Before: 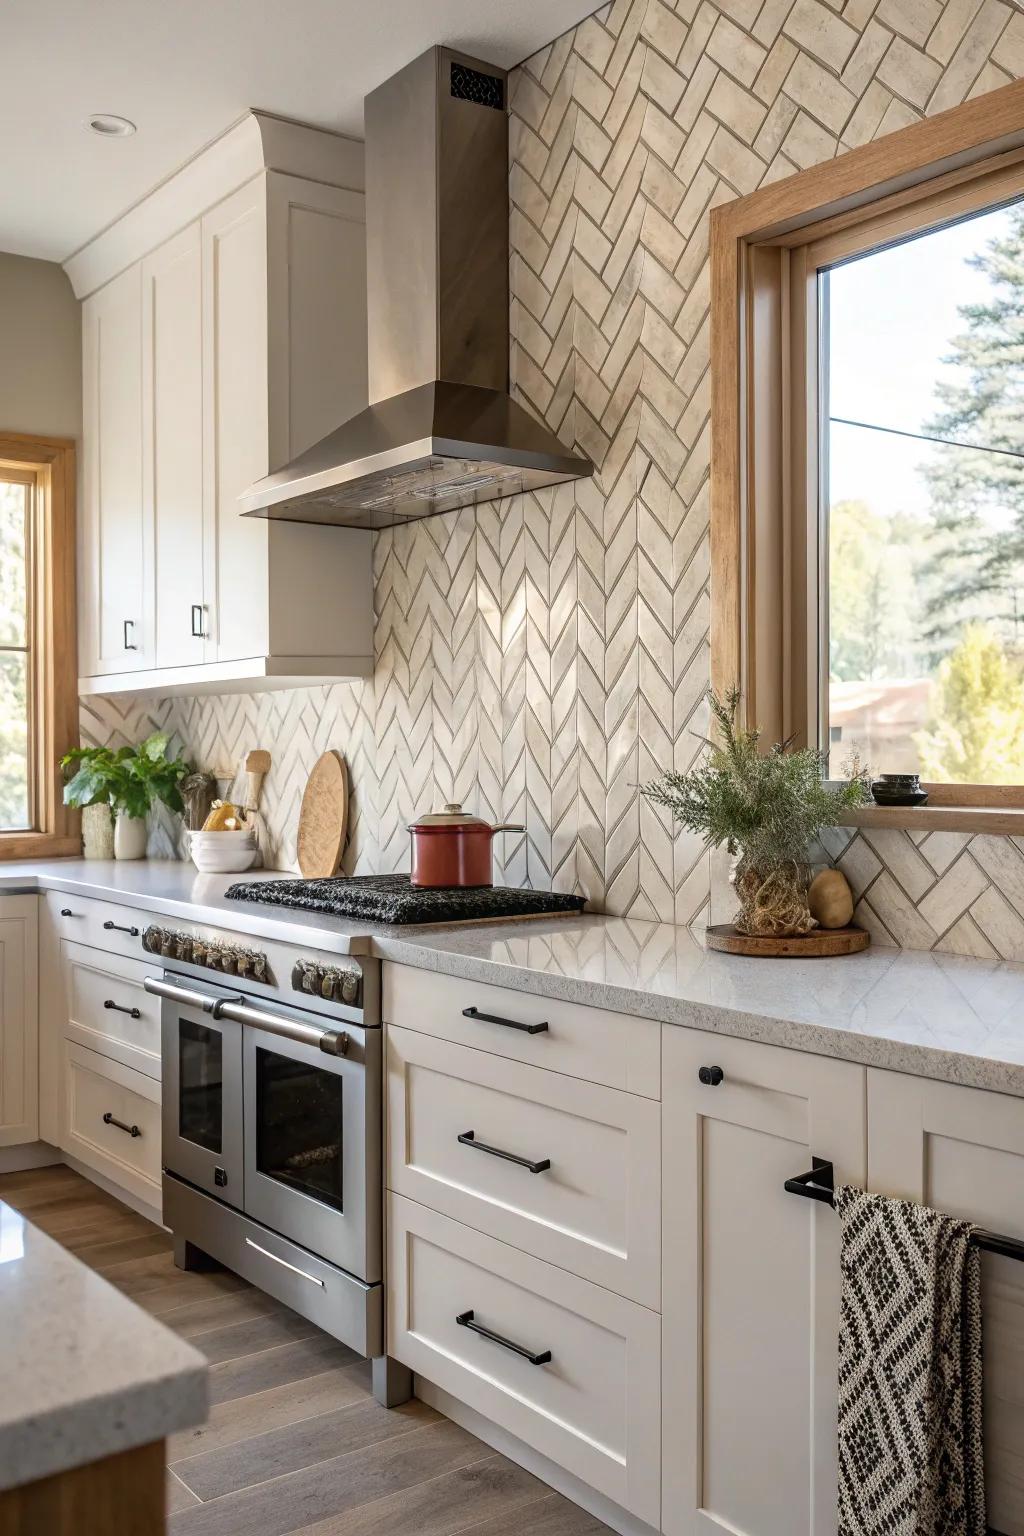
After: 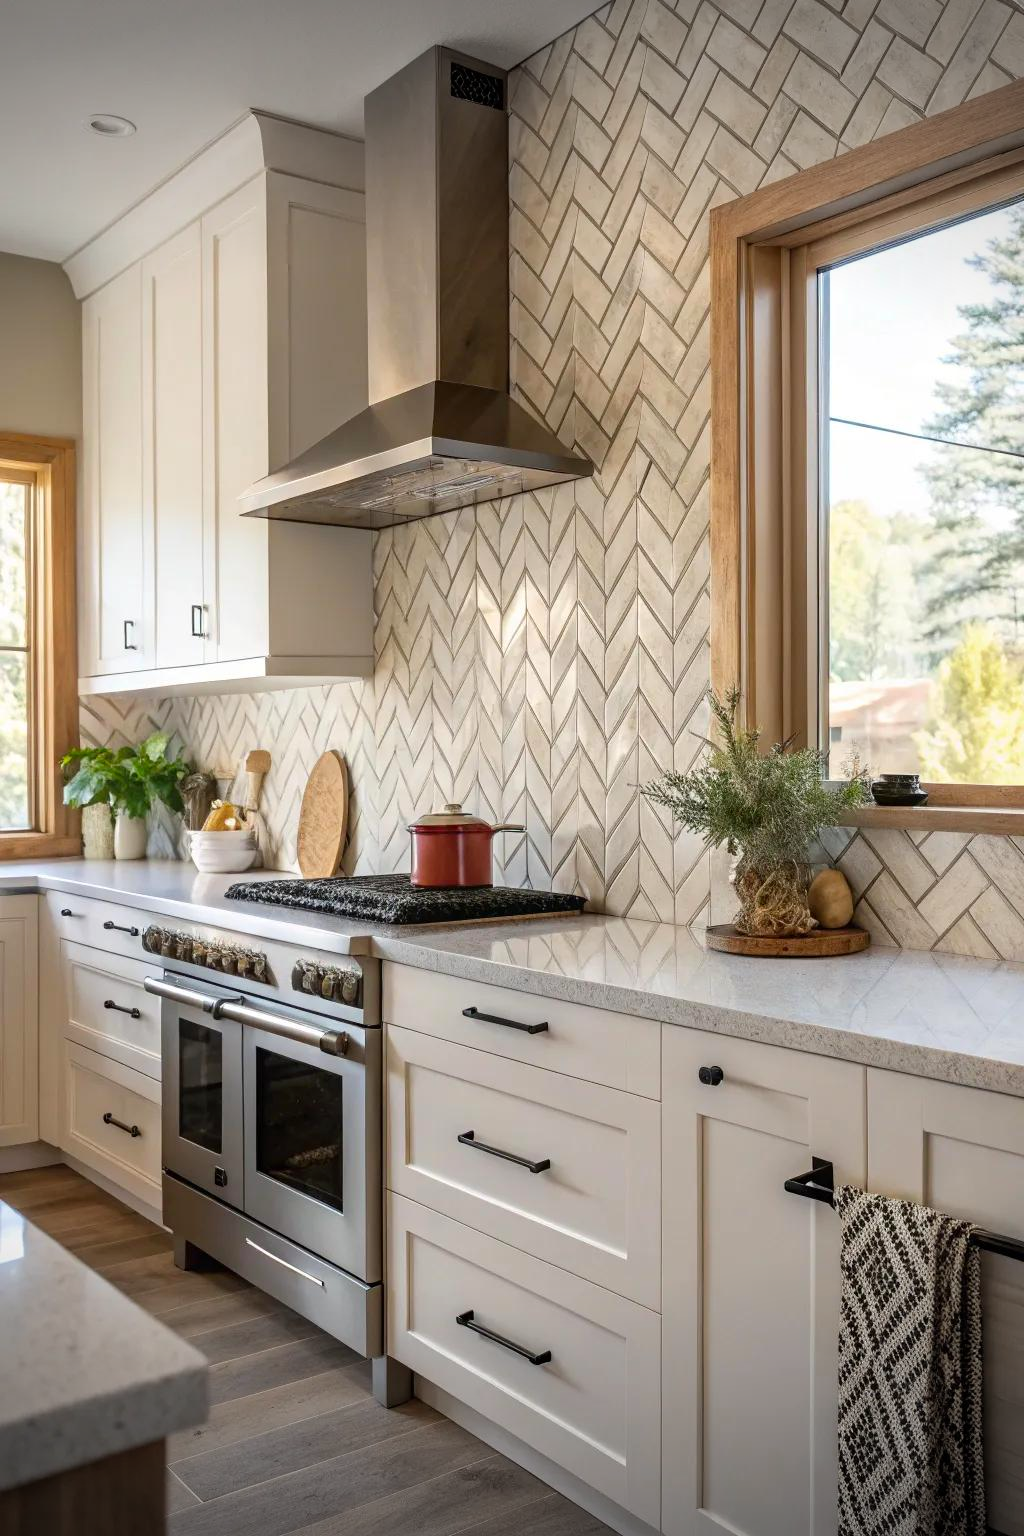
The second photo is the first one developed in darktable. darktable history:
base curve: curves: ch0 [(0, 0) (0.283, 0.295) (1, 1)], preserve colors none
contrast brightness saturation: saturation 0.135
vignetting: fall-off start 100.03%, width/height ratio 1.319, unbound false
